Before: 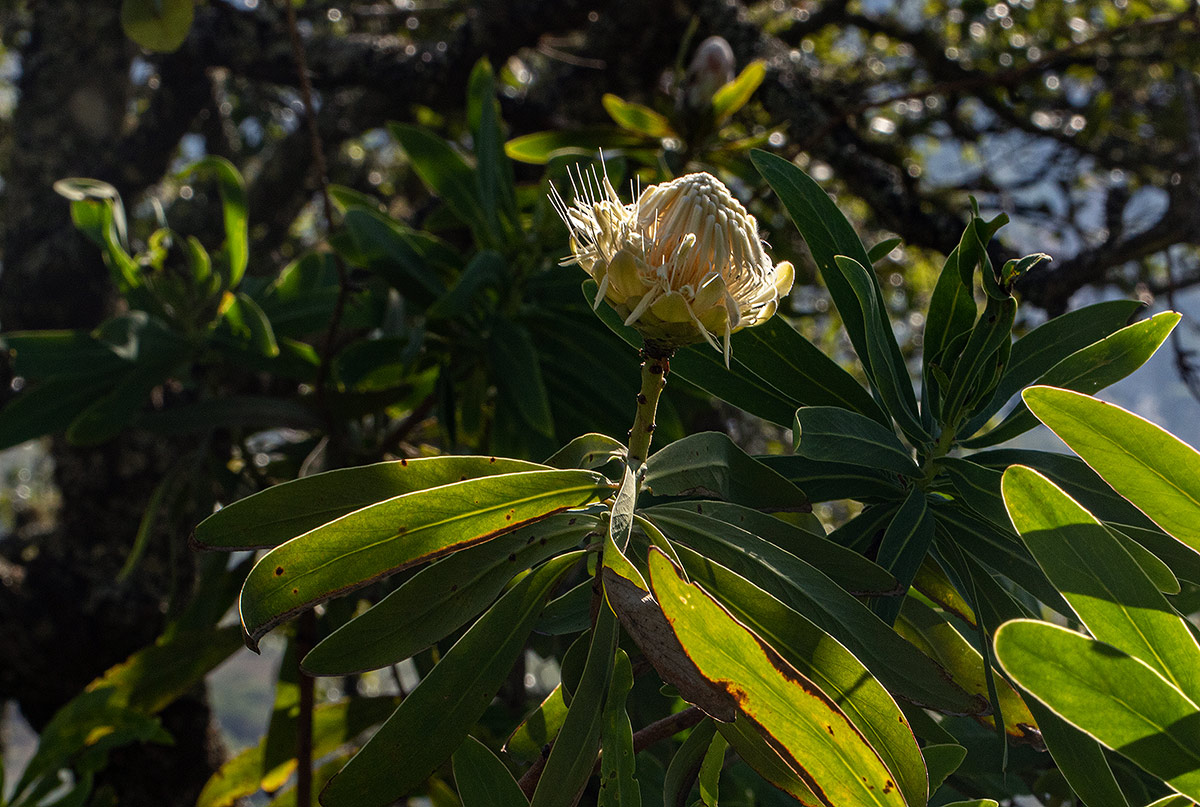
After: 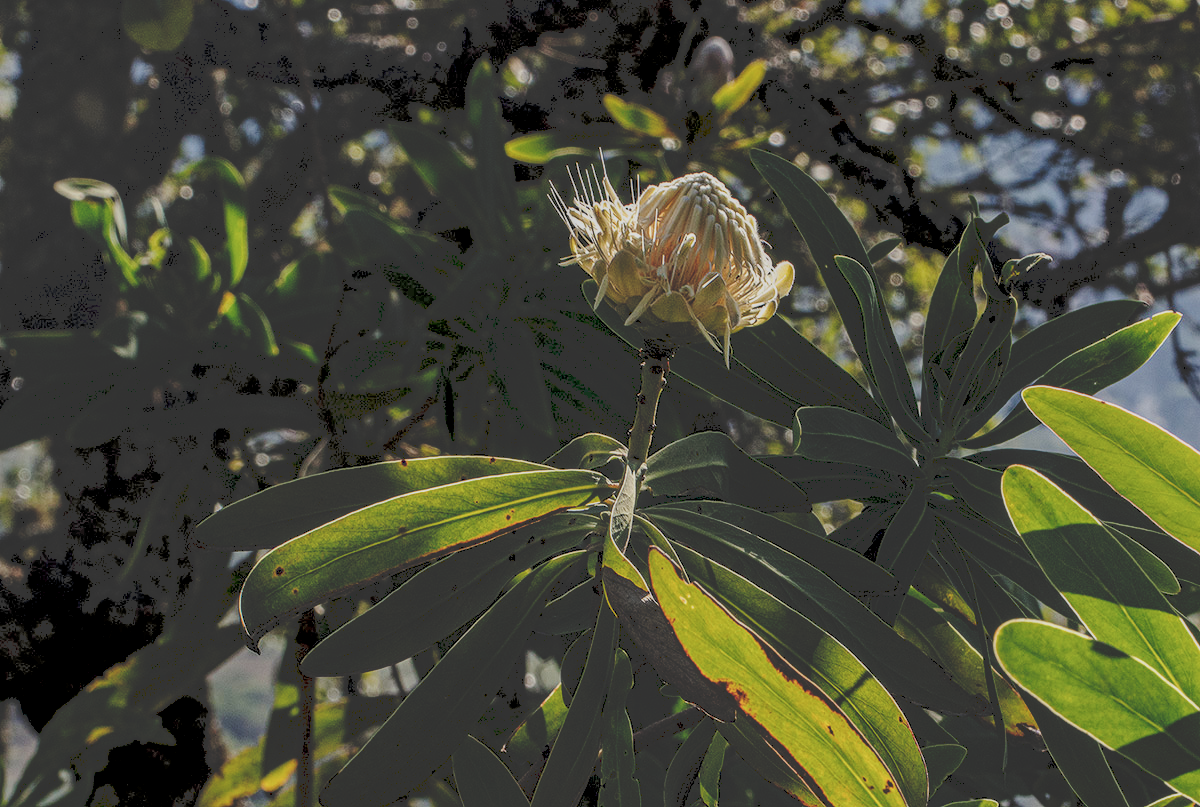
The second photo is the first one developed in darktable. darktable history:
filmic rgb: black relative exposure -8.75 EV, white relative exposure 4.98 EV, threshold 2.98 EV, target black luminance 0%, hardness 3.77, latitude 66.16%, contrast 0.825, shadows ↔ highlights balance 19.45%, enable highlight reconstruction true
tone curve: curves: ch0 [(0, 0) (0.003, 0.211) (0.011, 0.211) (0.025, 0.215) (0.044, 0.218) (0.069, 0.224) (0.1, 0.227) (0.136, 0.233) (0.177, 0.247) (0.224, 0.275) (0.277, 0.309) (0.335, 0.366) (0.399, 0.438) (0.468, 0.515) (0.543, 0.586) (0.623, 0.658) (0.709, 0.735) (0.801, 0.821) (0.898, 0.889) (1, 1)], preserve colors none
local contrast: on, module defaults
exposure: compensate highlight preservation false
